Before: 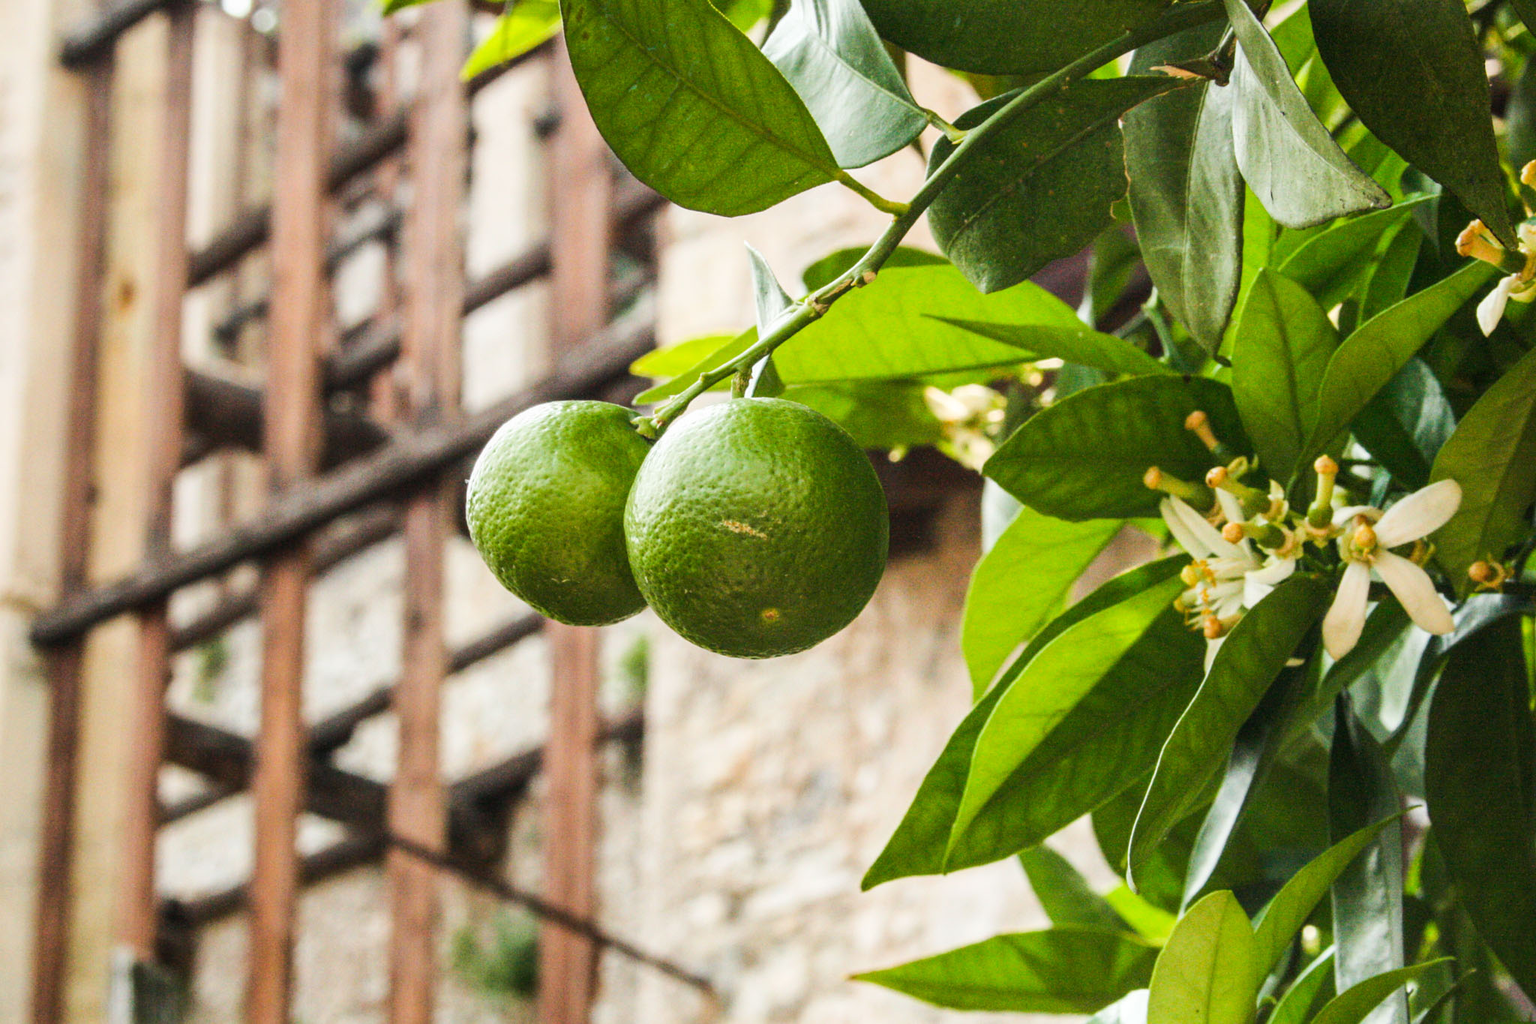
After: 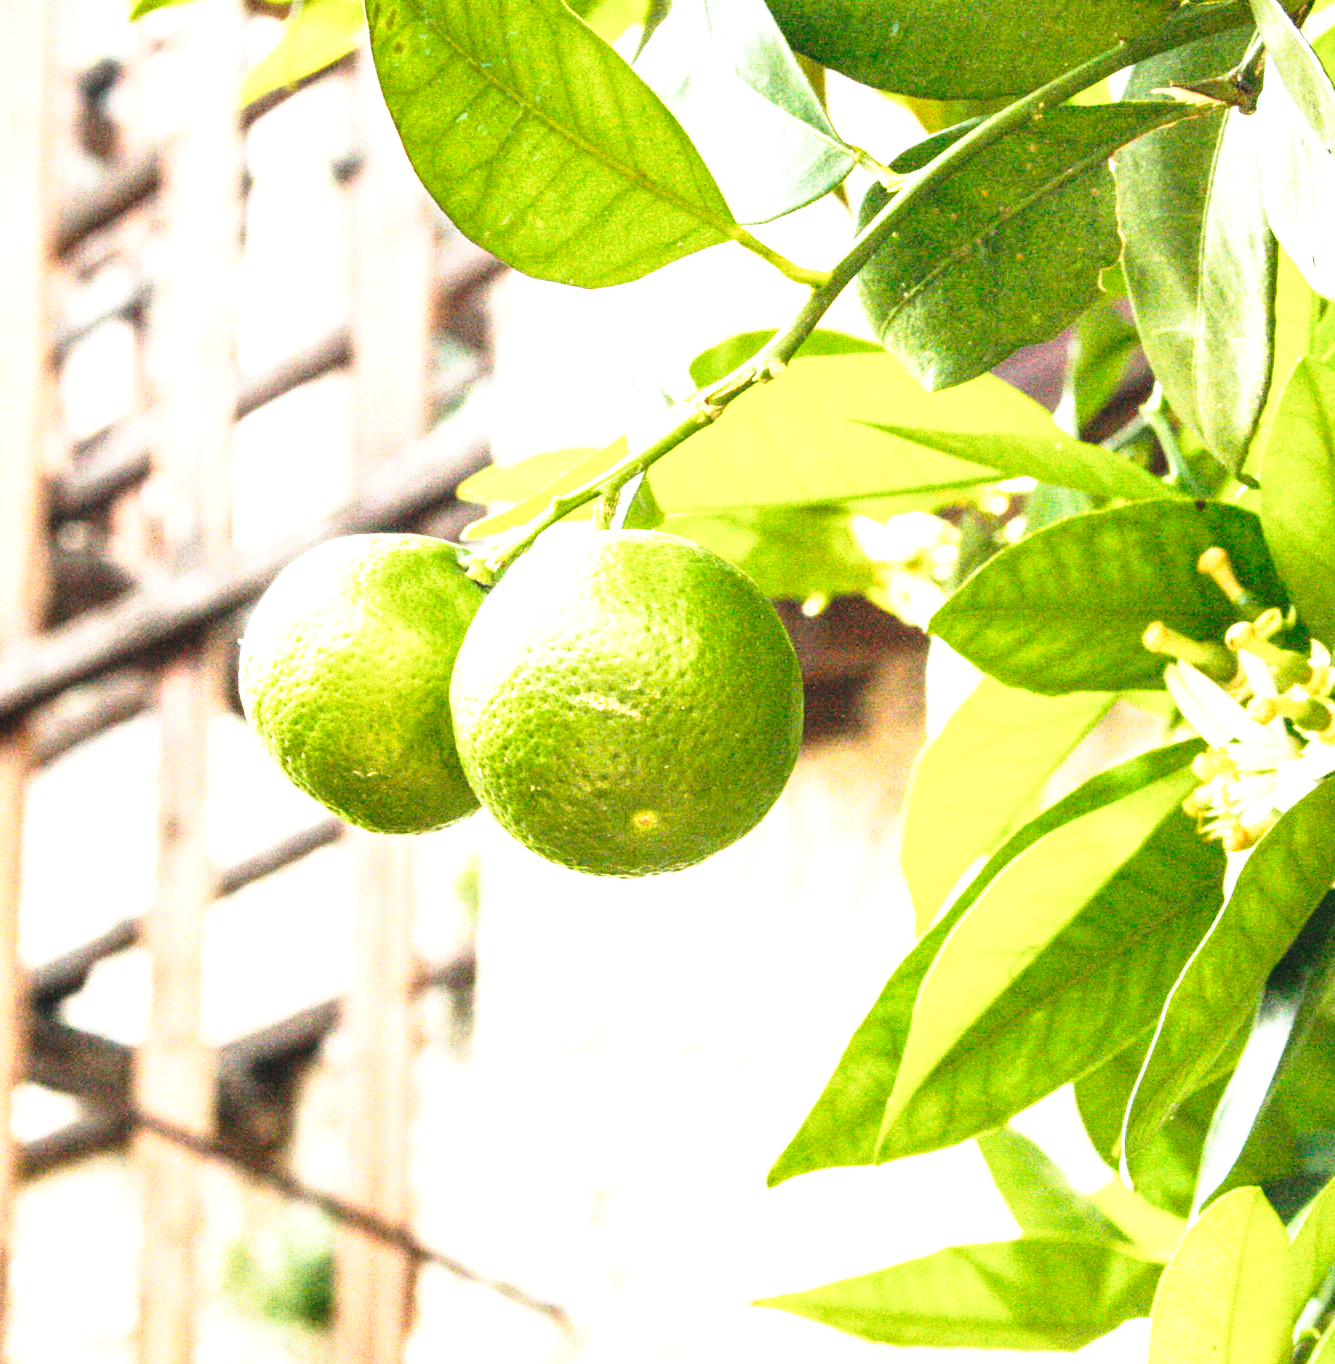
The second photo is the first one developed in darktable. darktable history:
base curve: curves: ch0 [(0, 0) (0.028, 0.03) (0.121, 0.232) (0.46, 0.748) (0.859, 0.968) (1, 1)], preserve colors none
exposure: black level correction 0, exposure 1.447 EV, compensate exposure bias true, compensate highlight preservation false
crop and rotate: left 18.658%, right 16.128%
